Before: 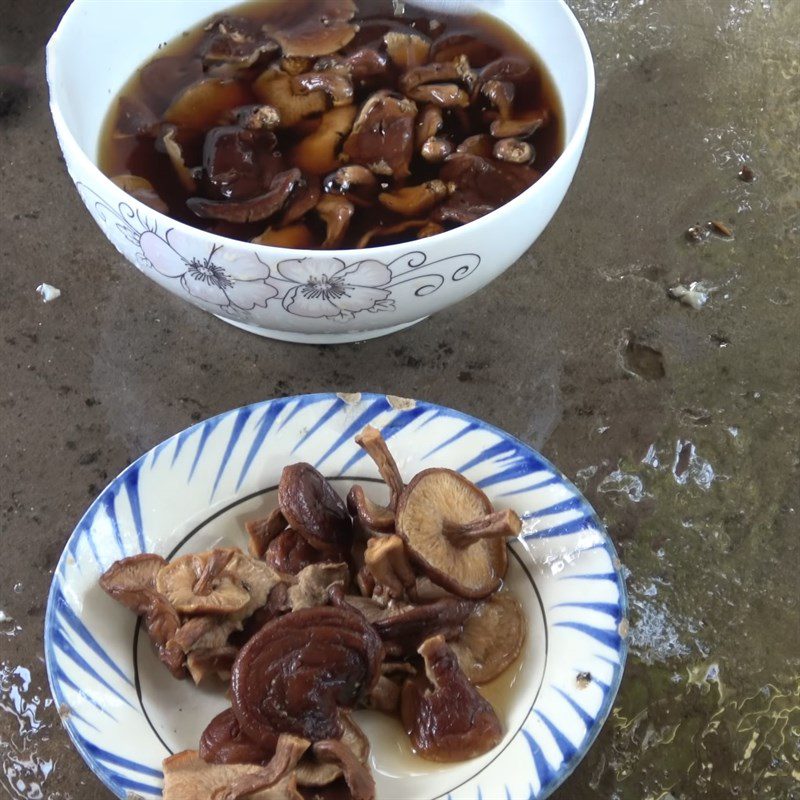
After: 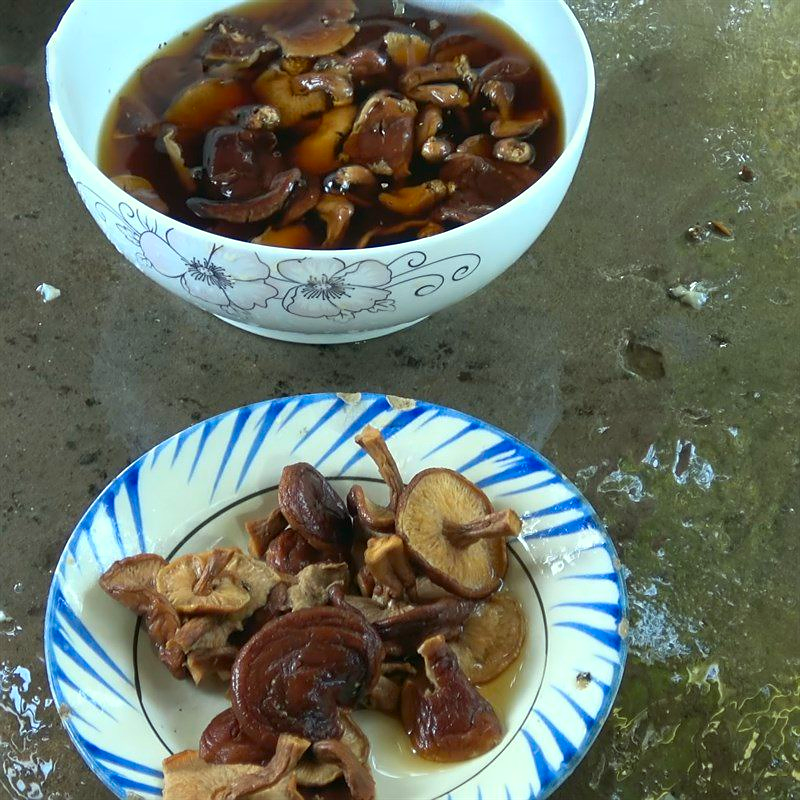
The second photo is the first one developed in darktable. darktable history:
color correction: highlights a* -7.47, highlights b* 1.33, shadows a* -3.66, saturation 1.41
sharpen: radius 0.977, amount 0.61
